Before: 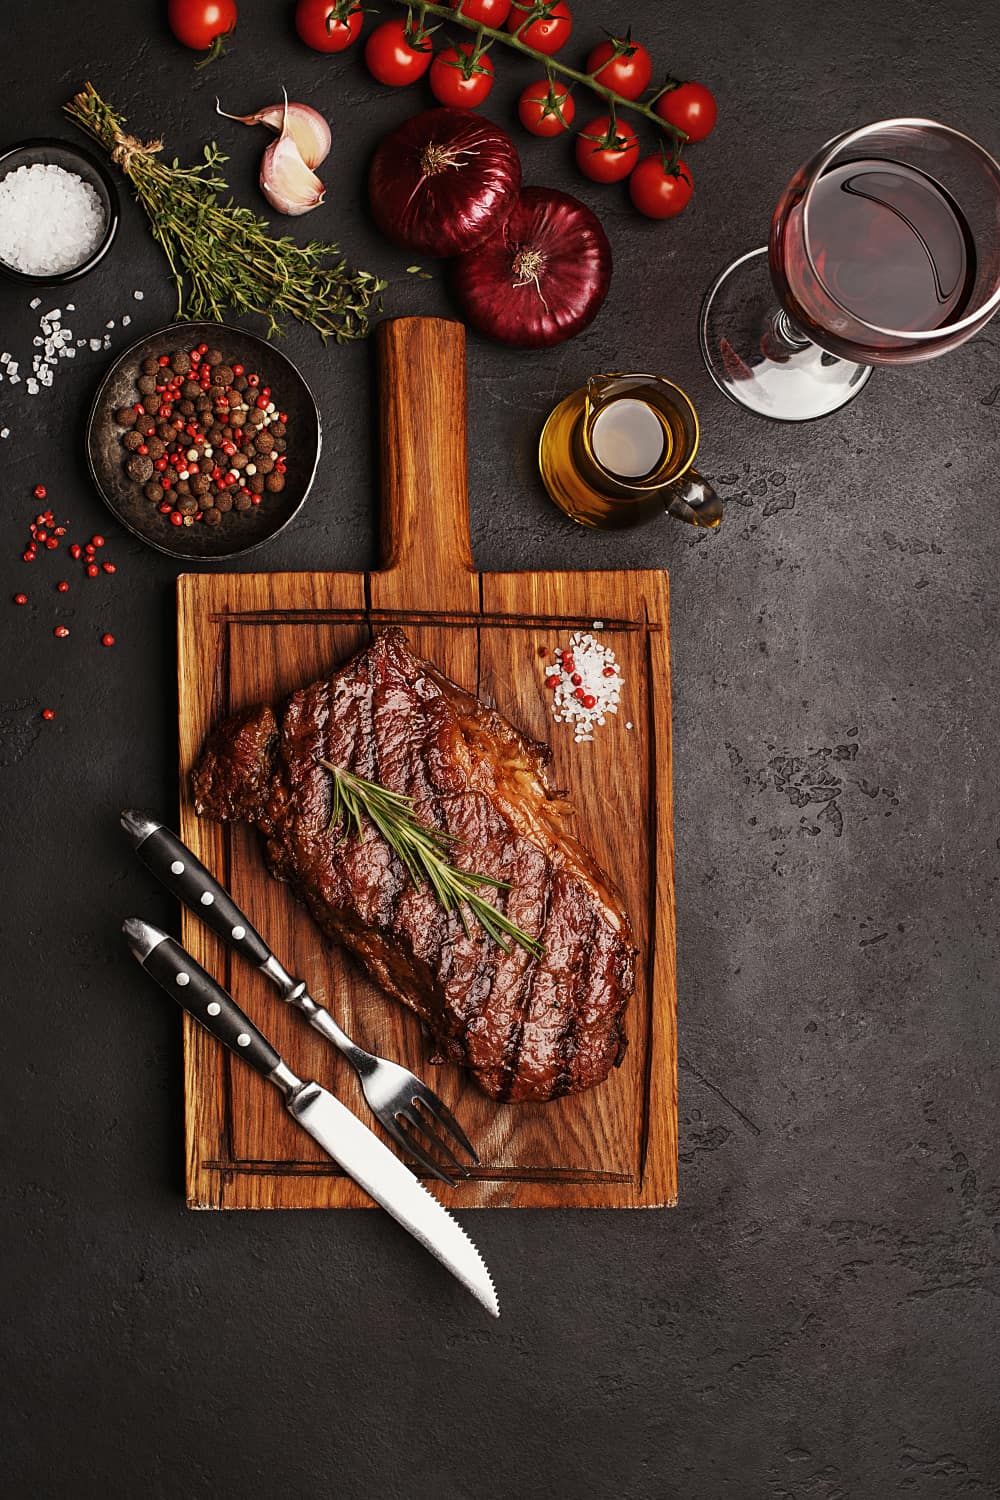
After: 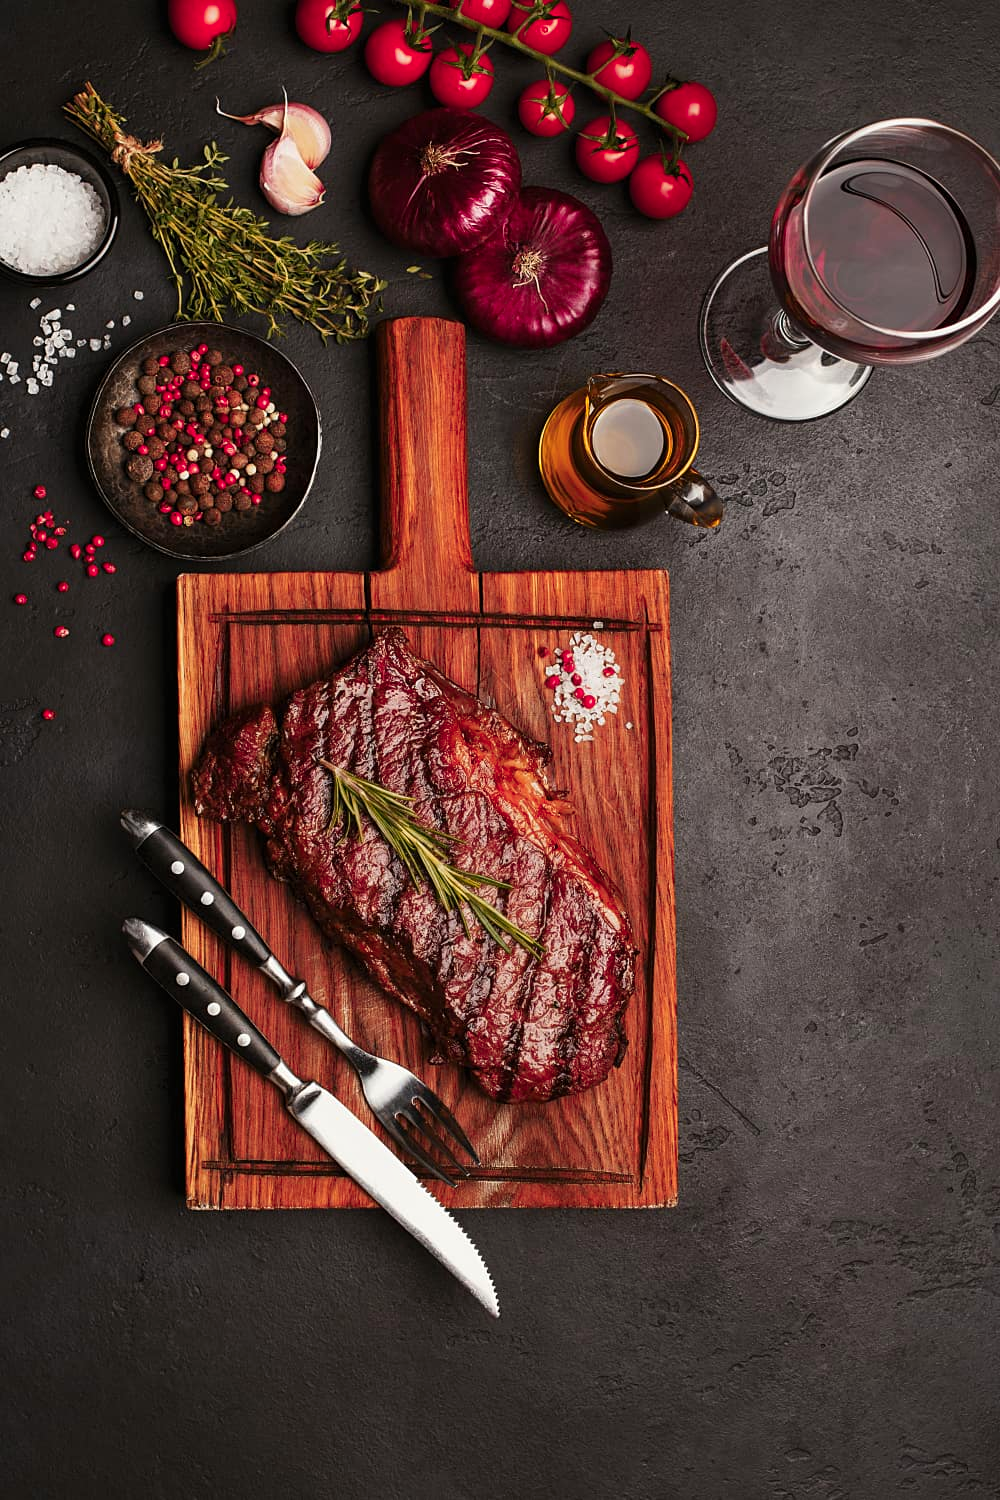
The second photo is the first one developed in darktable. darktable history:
color zones: curves: ch1 [(0.235, 0.558) (0.75, 0.5)]; ch2 [(0.25, 0.462) (0.749, 0.457)], mix 40.67%
tone equalizer: -8 EV -0.55 EV
